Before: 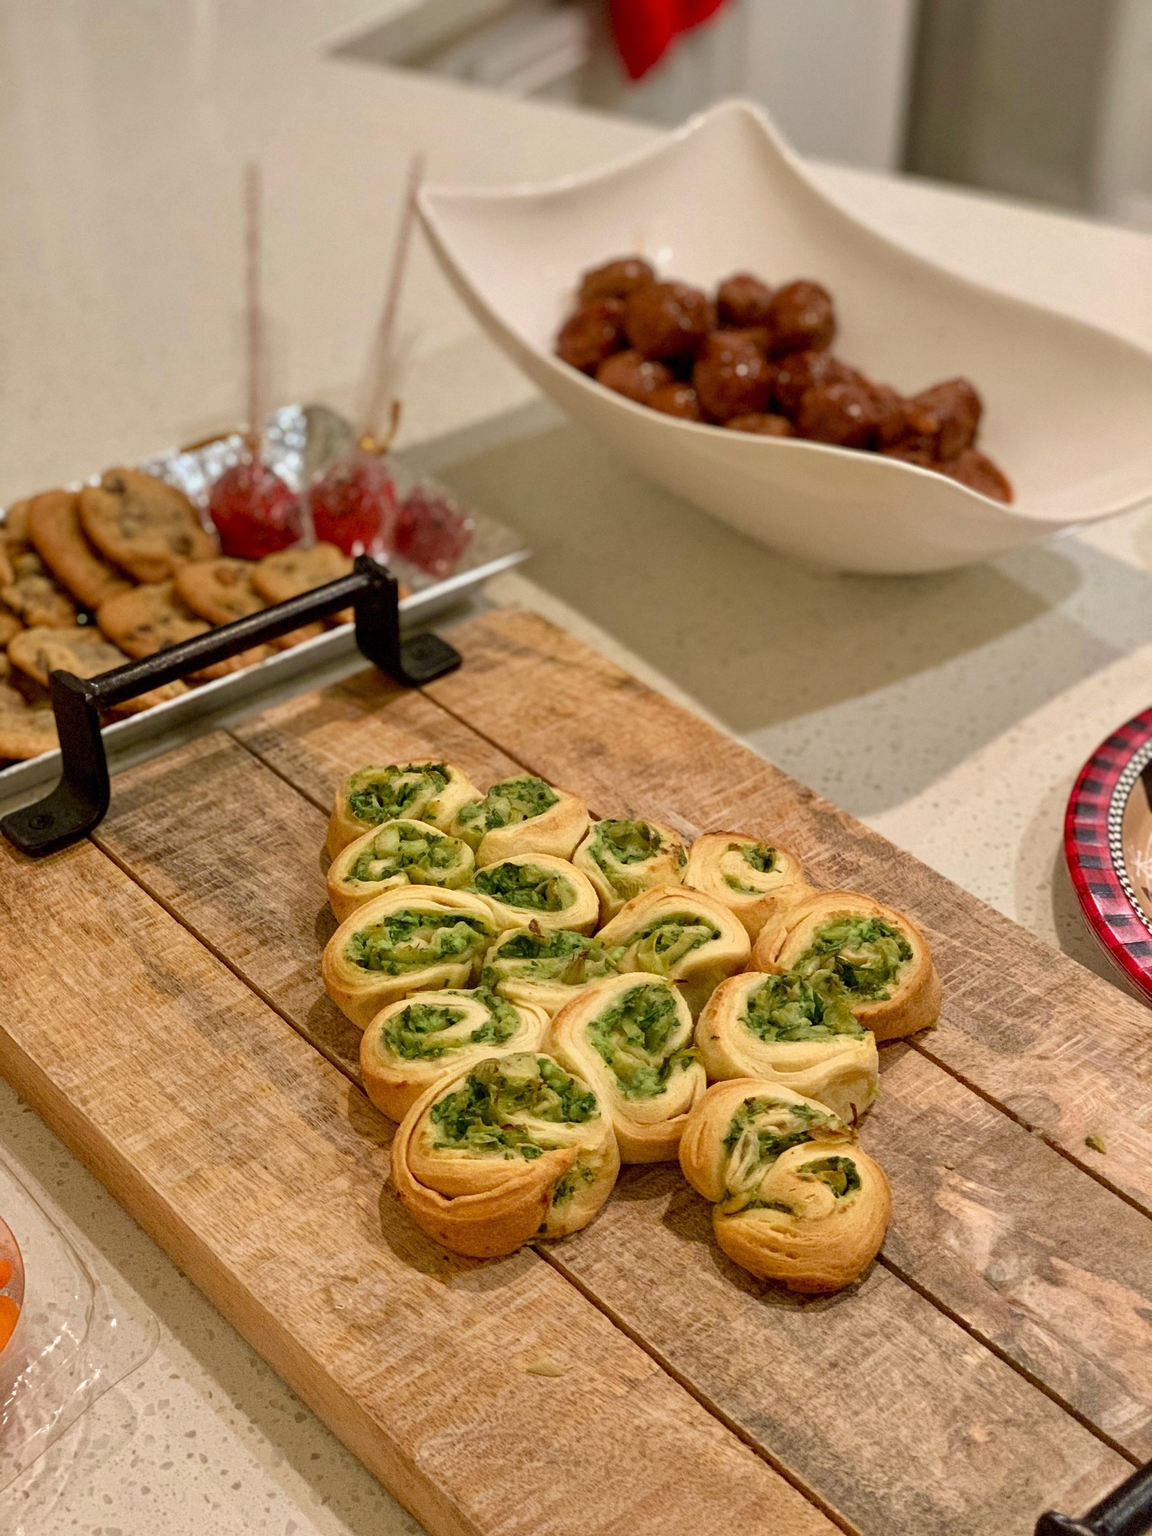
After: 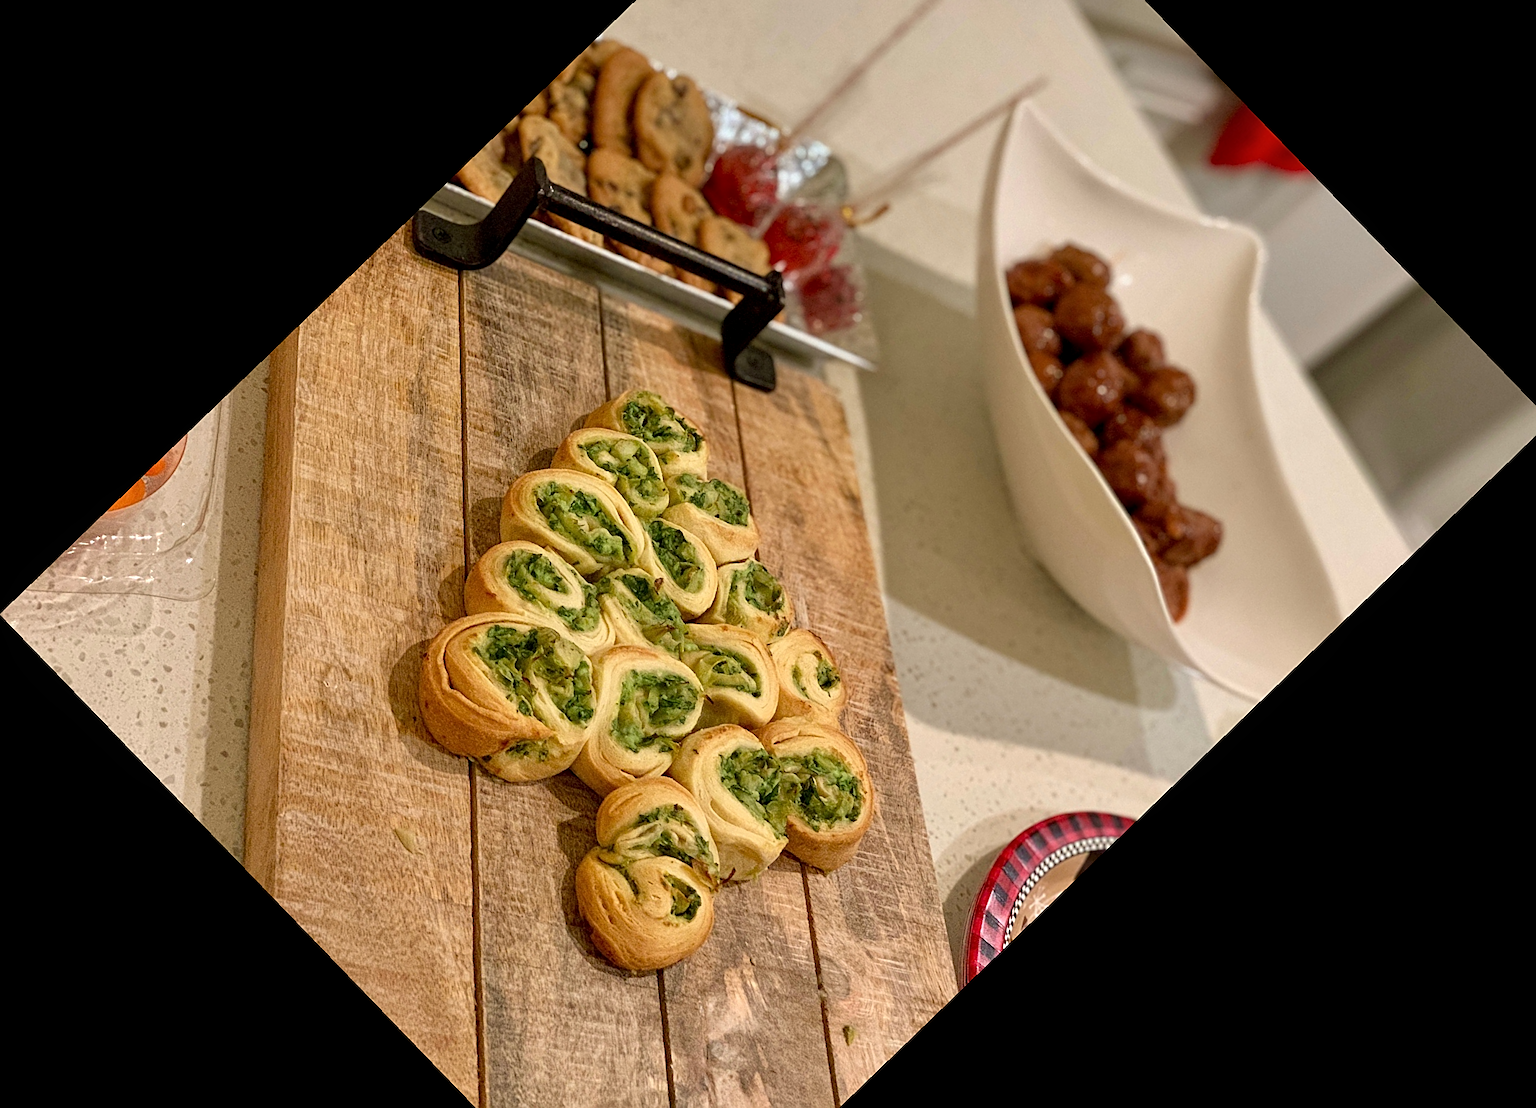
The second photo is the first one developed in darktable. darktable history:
local contrast: highlights 102%, shadows 97%, detail 119%, midtone range 0.2
crop and rotate: angle -46.02°, top 16.452%, right 0.87%, bottom 11.61%
sharpen: on, module defaults
